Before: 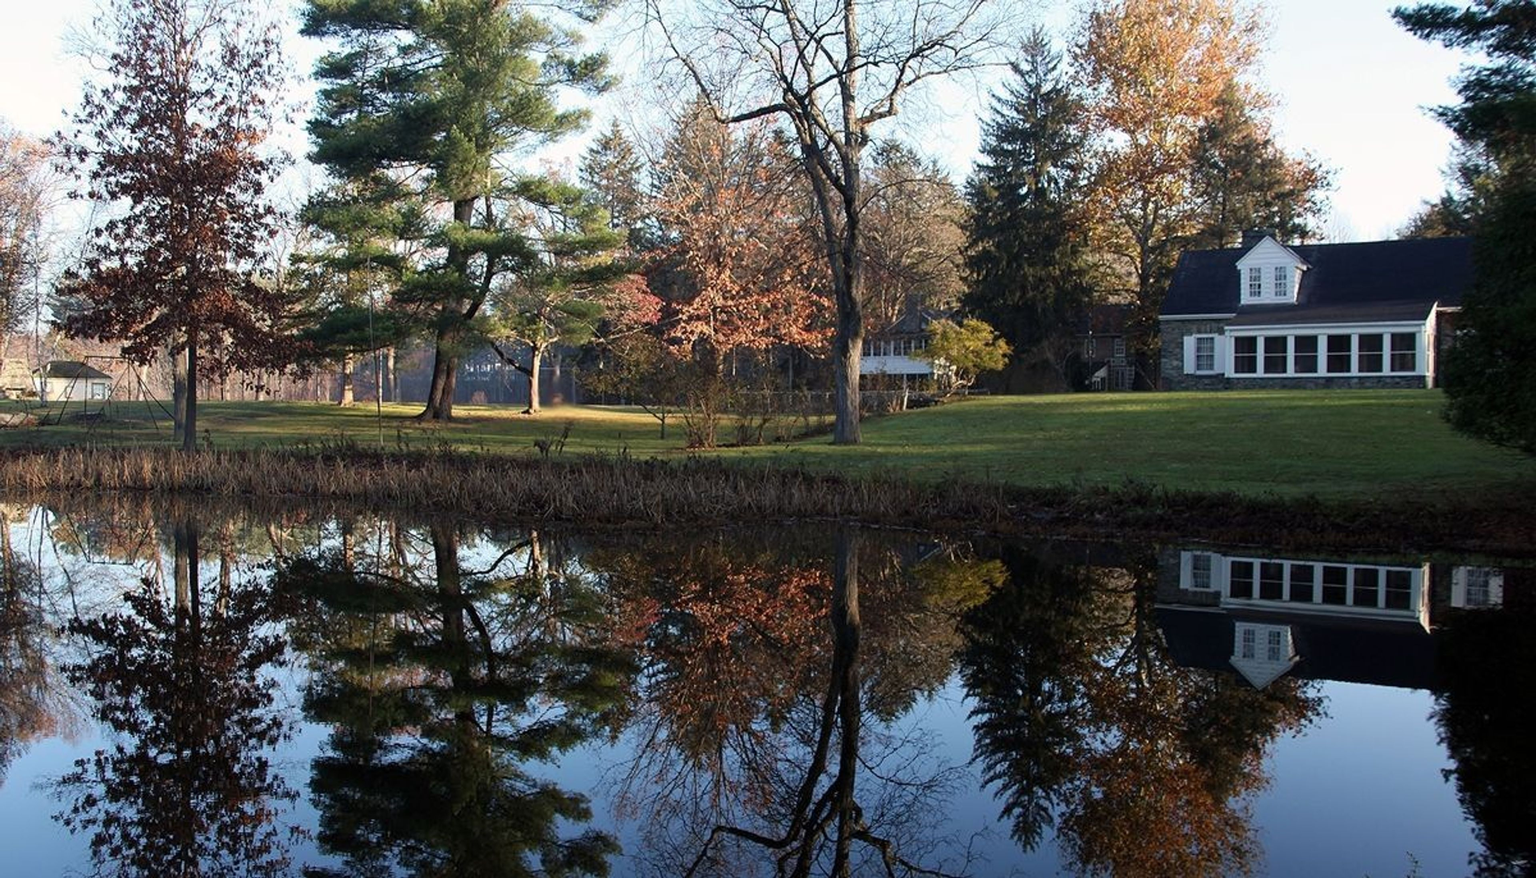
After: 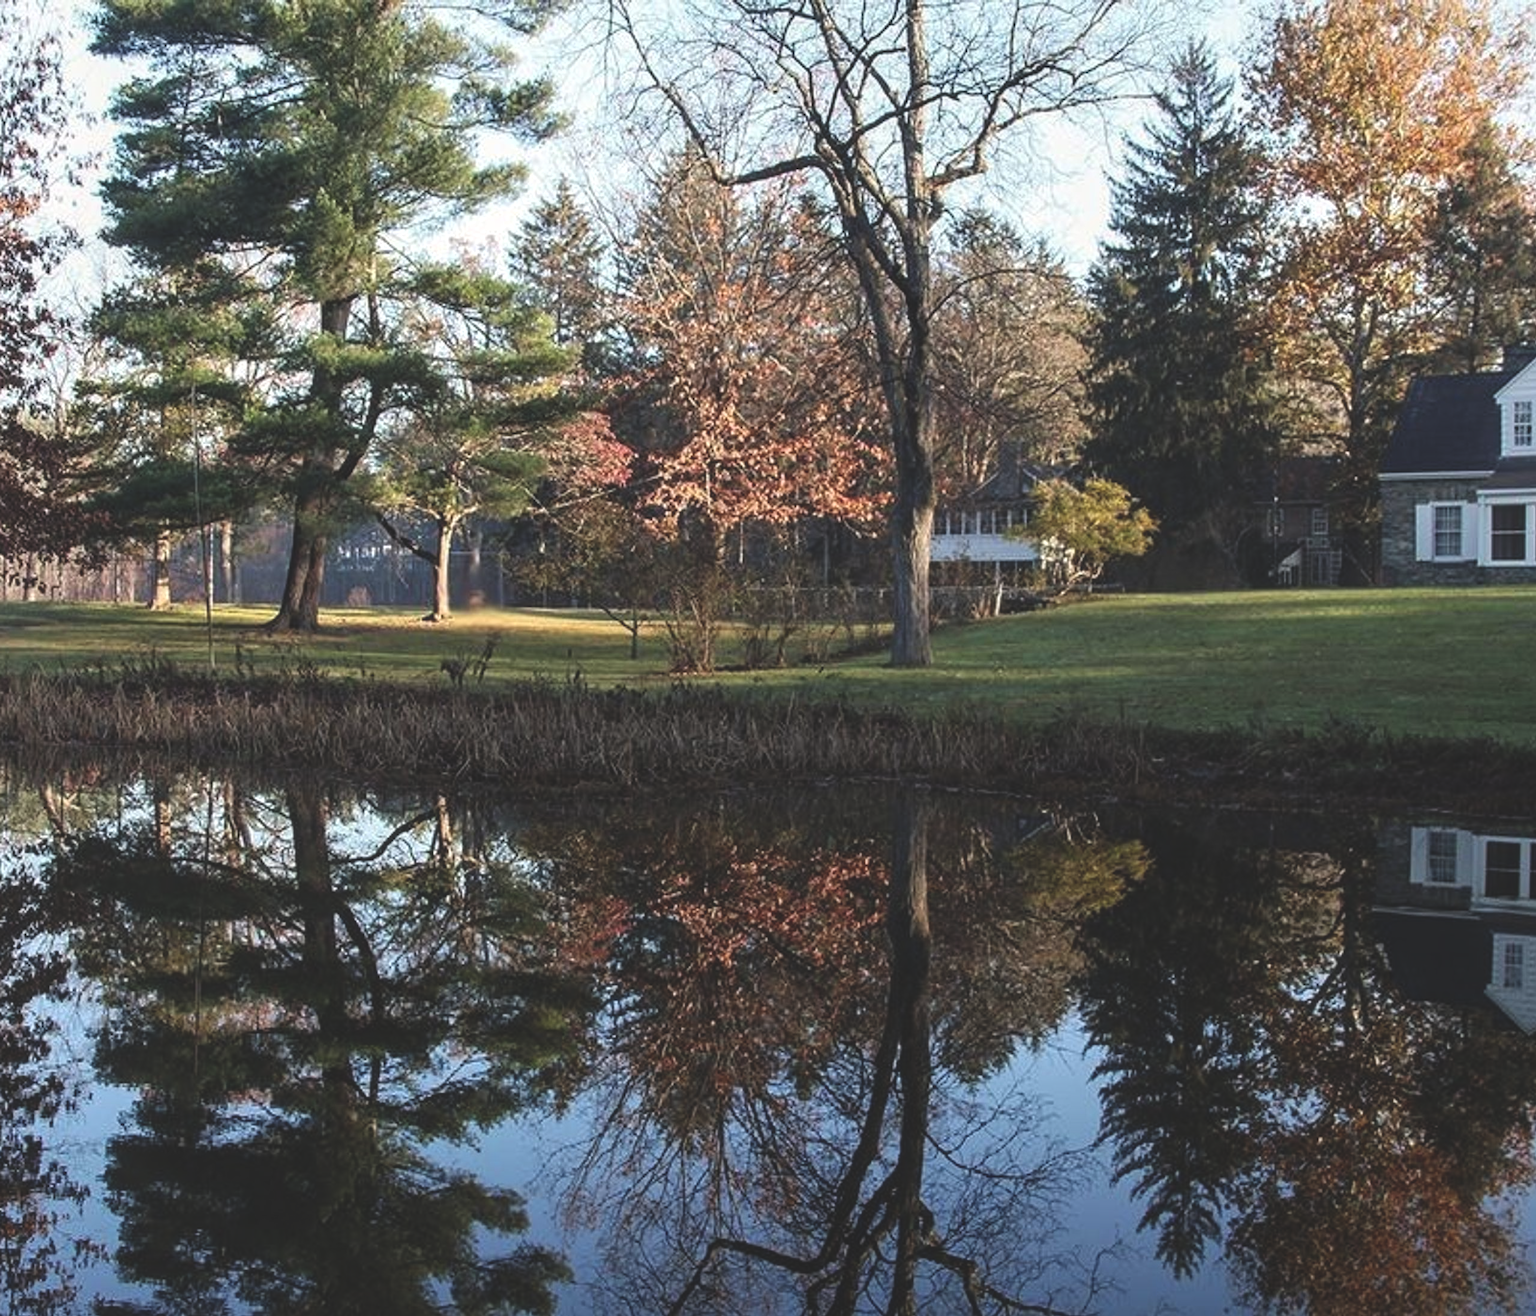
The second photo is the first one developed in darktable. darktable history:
local contrast: on, module defaults
exposure: black level correction -0.022, exposure -0.031 EV, compensate exposure bias true, compensate highlight preservation false
crop and rotate: left 15.631%, right 17.689%
